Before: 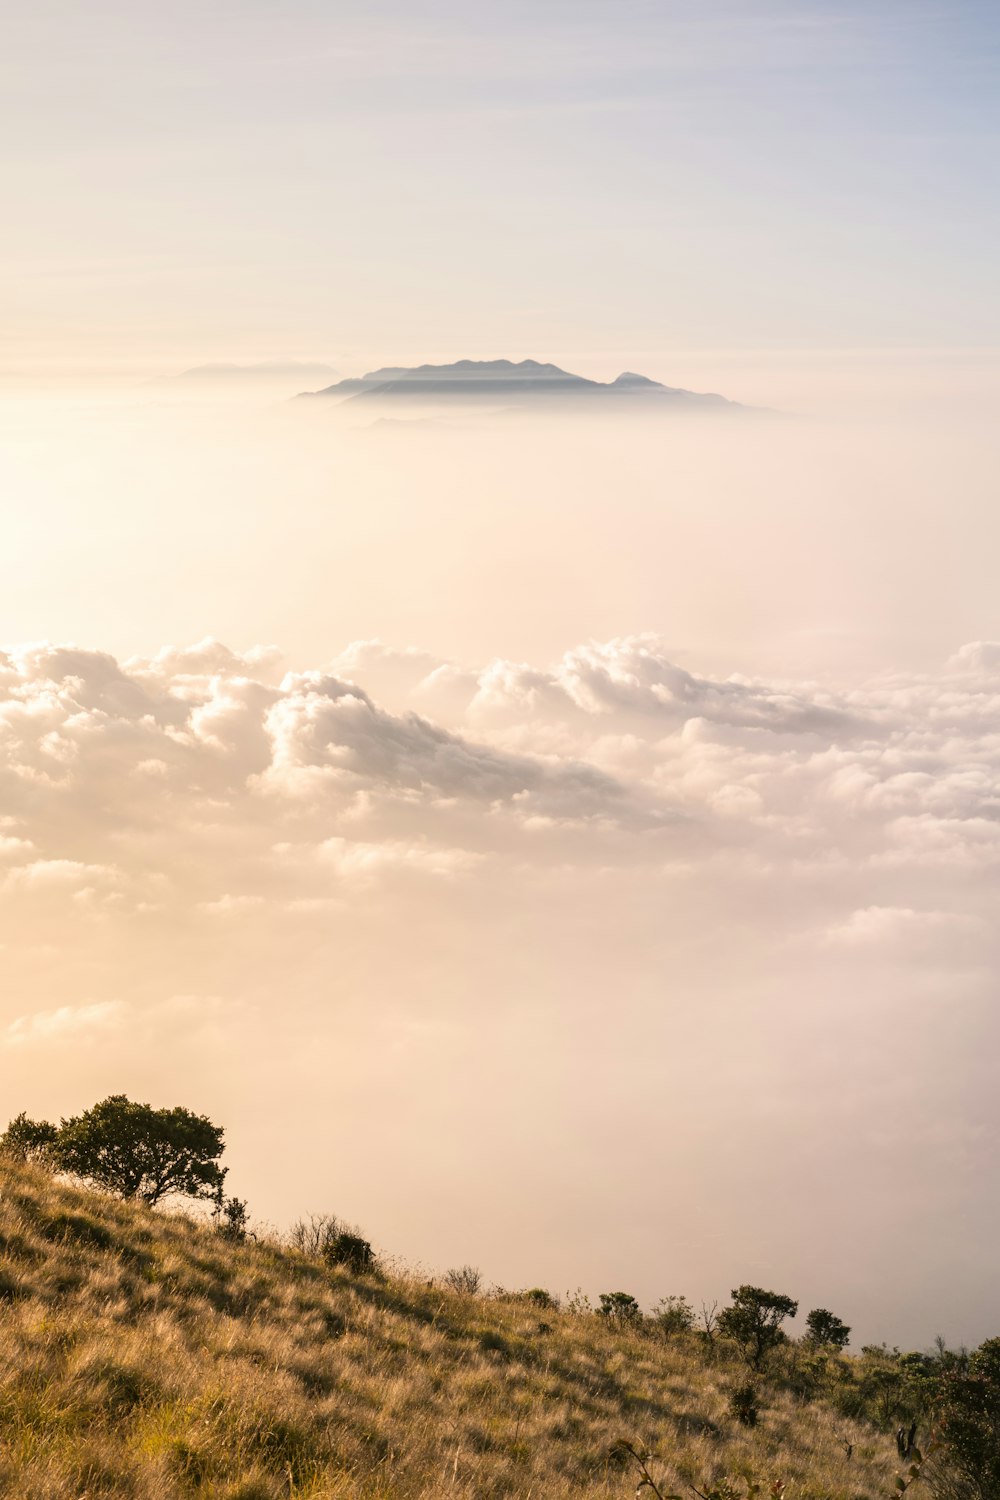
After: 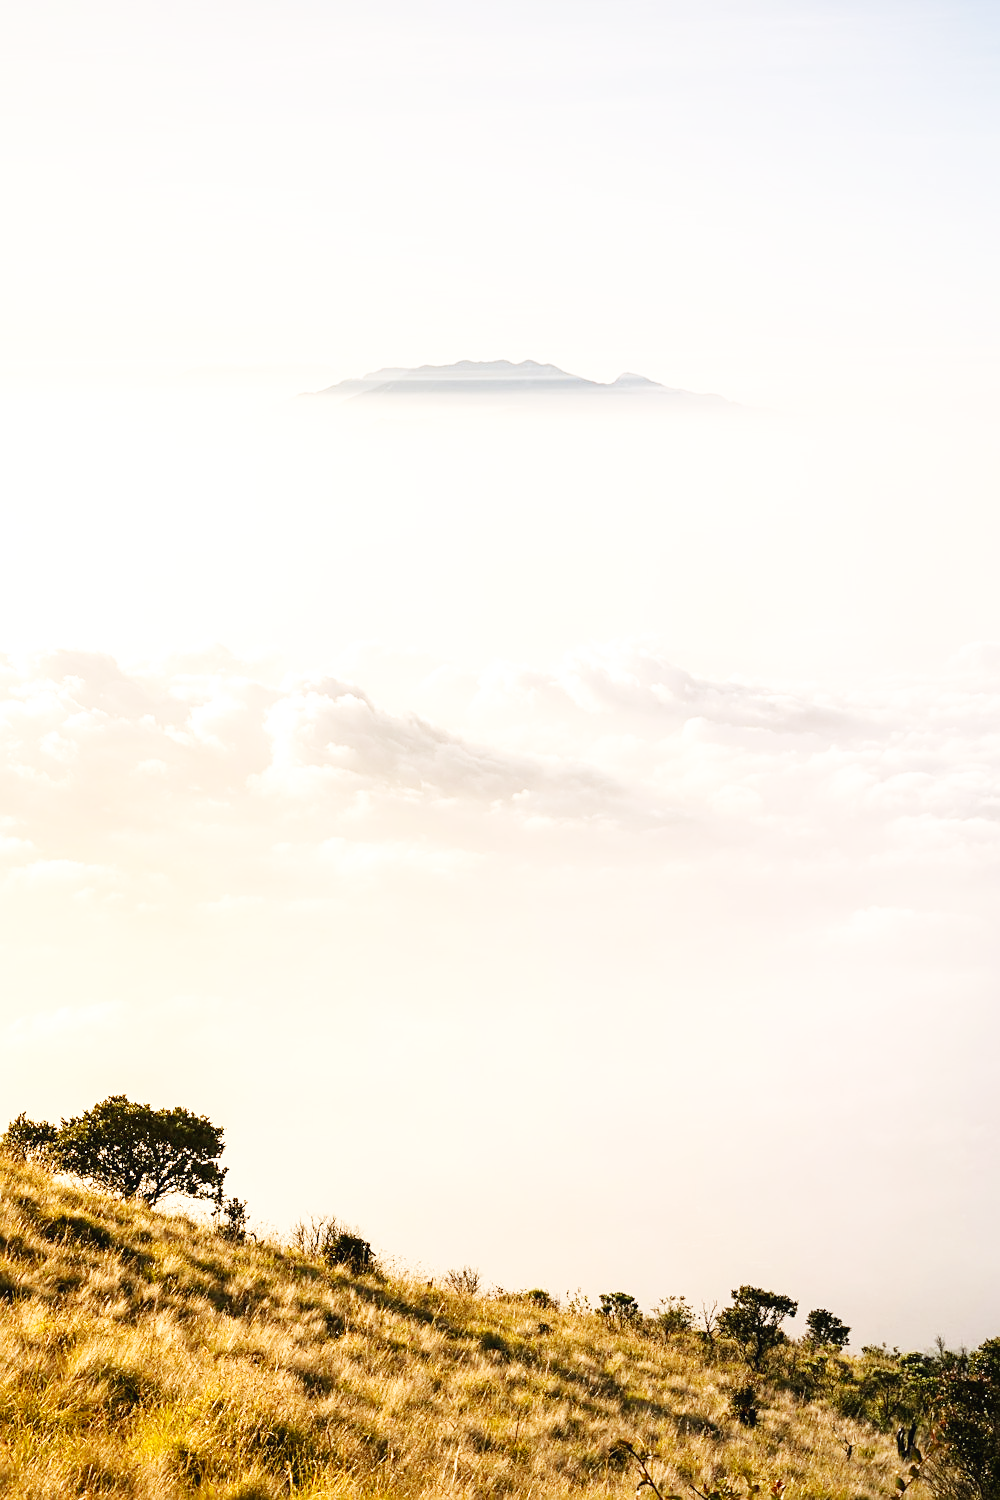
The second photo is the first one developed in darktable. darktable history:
base curve: curves: ch0 [(0, 0.003) (0.001, 0.002) (0.006, 0.004) (0.02, 0.022) (0.048, 0.086) (0.094, 0.234) (0.162, 0.431) (0.258, 0.629) (0.385, 0.8) (0.548, 0.918) (0.751, 0.988) (1, 1)], preserve colors none
sharpen: on, module defaults
